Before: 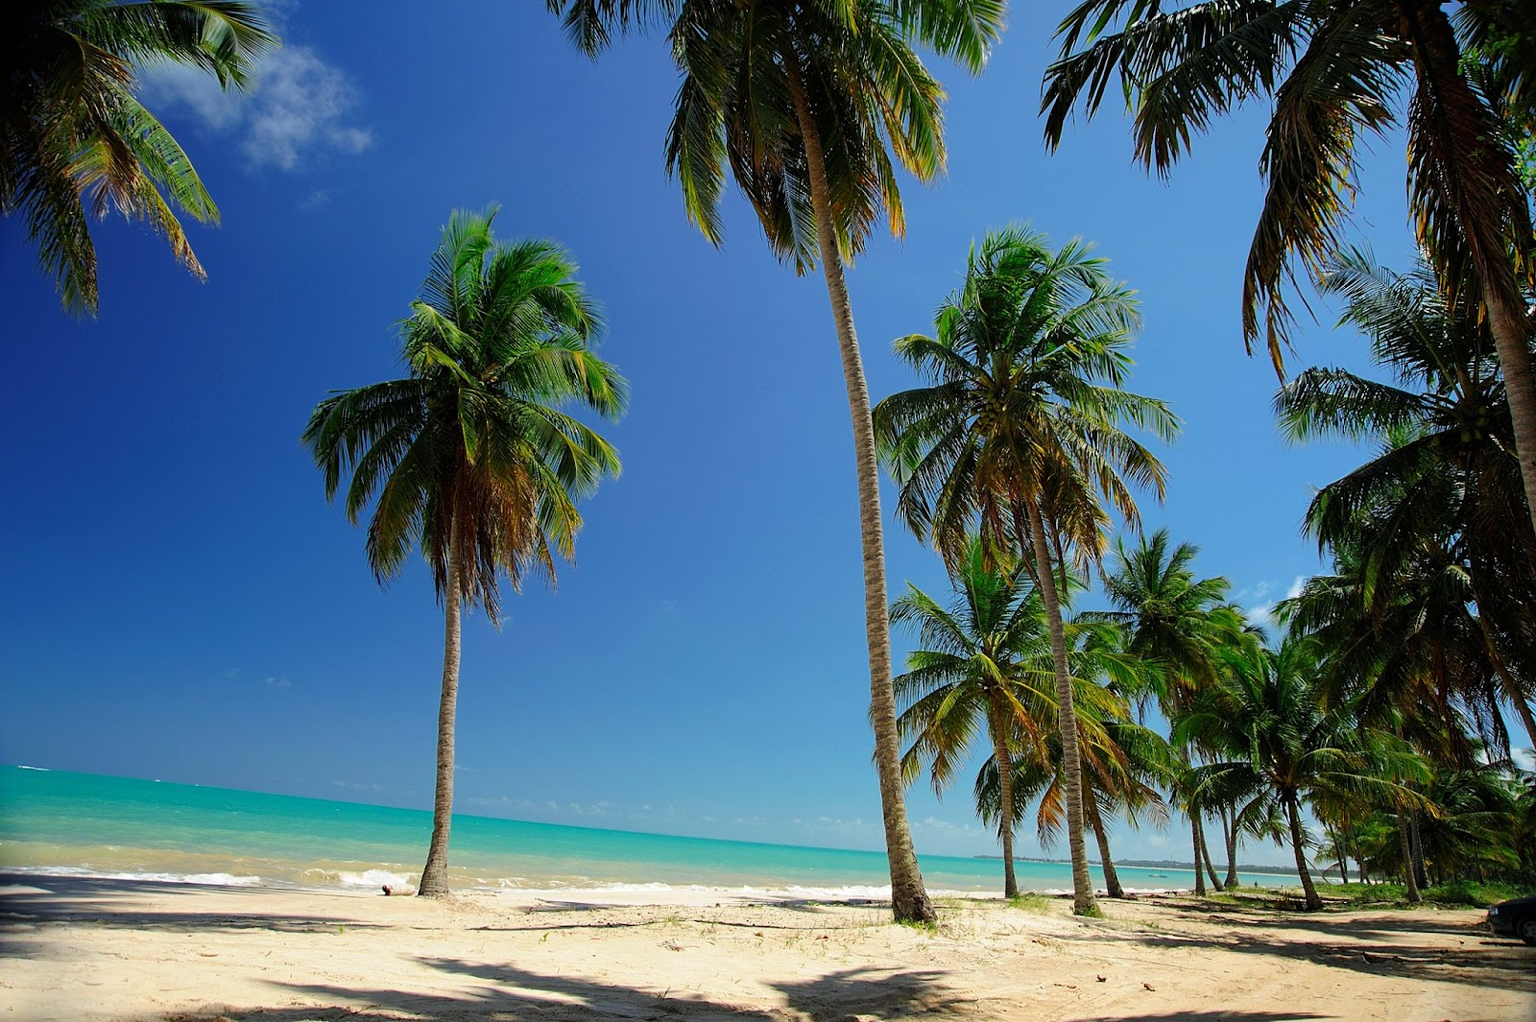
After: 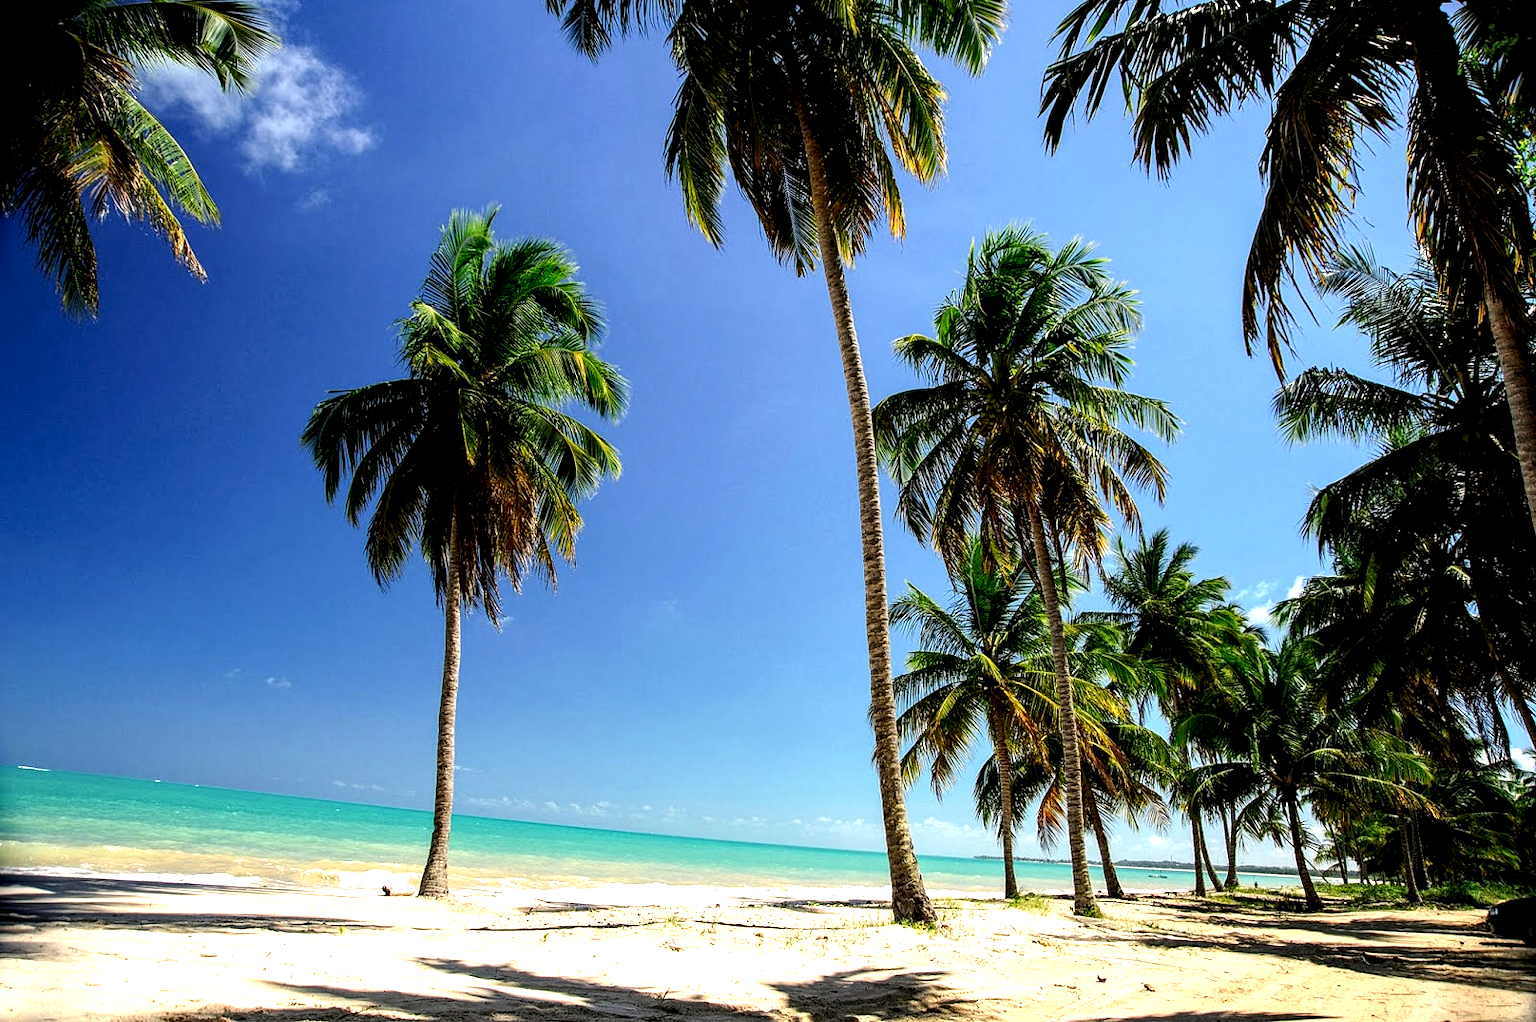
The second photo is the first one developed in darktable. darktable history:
color correction: highlights a* 3.84, highlights b* 5.07
exposure: black level correction 0.007, exposure 0.093 EV, compensate highlight preservation false
tone equalizer: -8 EV -0.75 EV, -7 EV -0.7 EV, -6 EV -0.6 EV, -5 EV -0.4 EV, -3 EV 0.4 EV, -2 EV 0.6 EV, -1 EV 0.7 EV, +0 EV 0.75 EV, edges refinement/feathering 500, mask exposure compensation -1.57 EV, preserve details no
levels: levels [0, 0.498, 0.996]
local contrast: highlights 60%, shadows 60%, detail 160%
